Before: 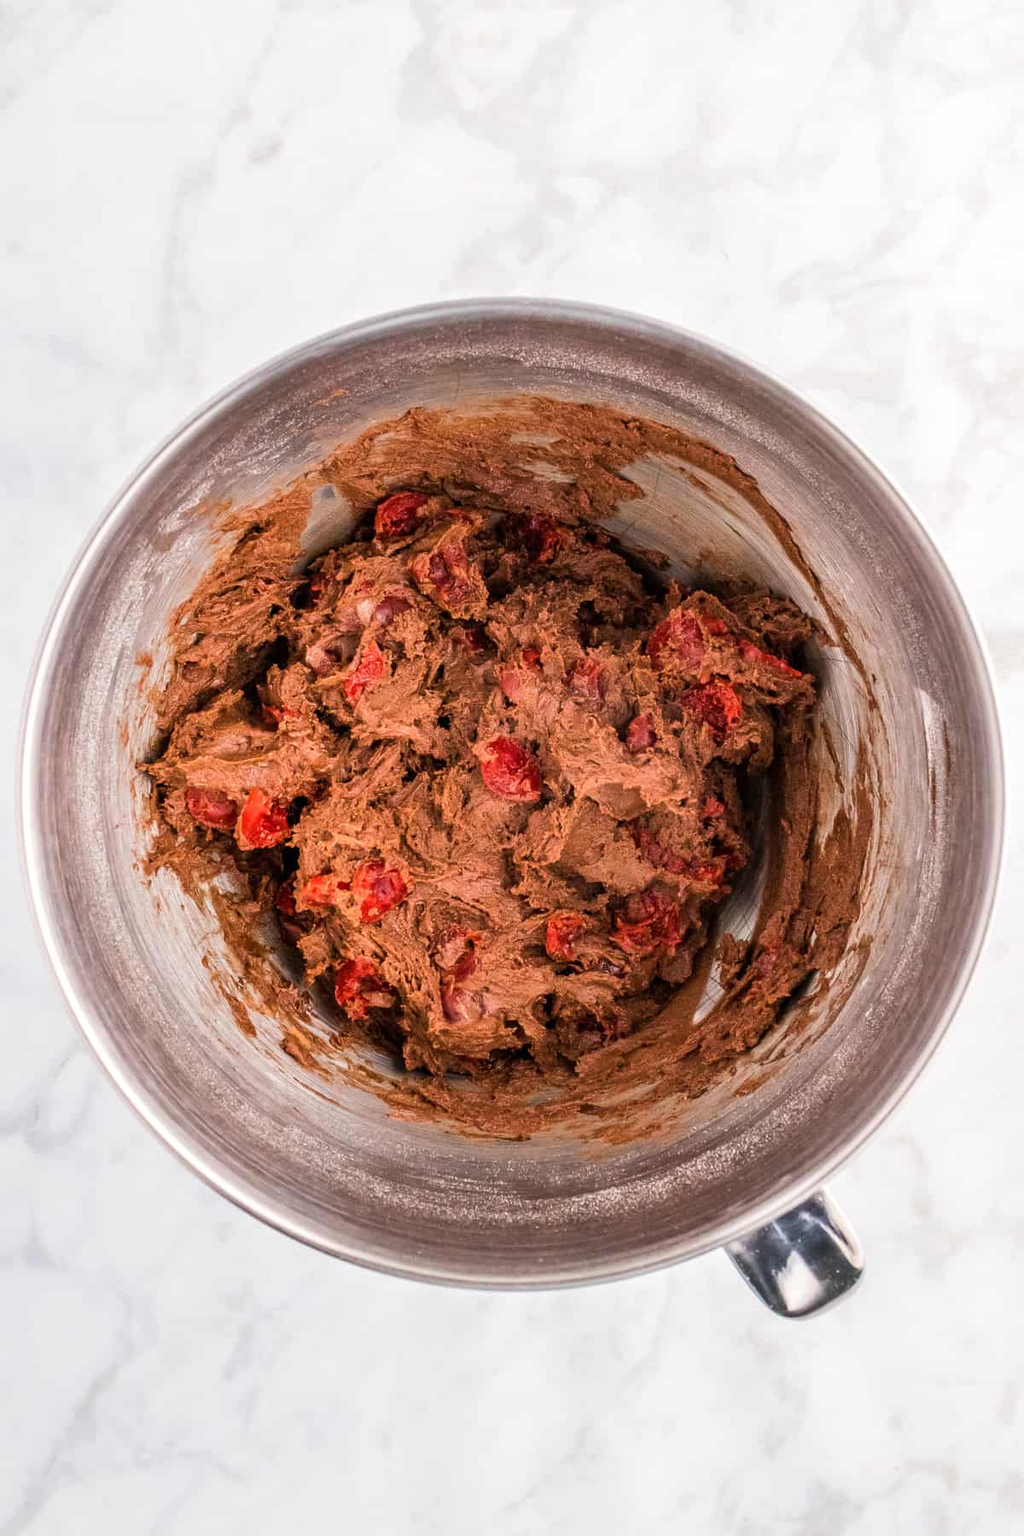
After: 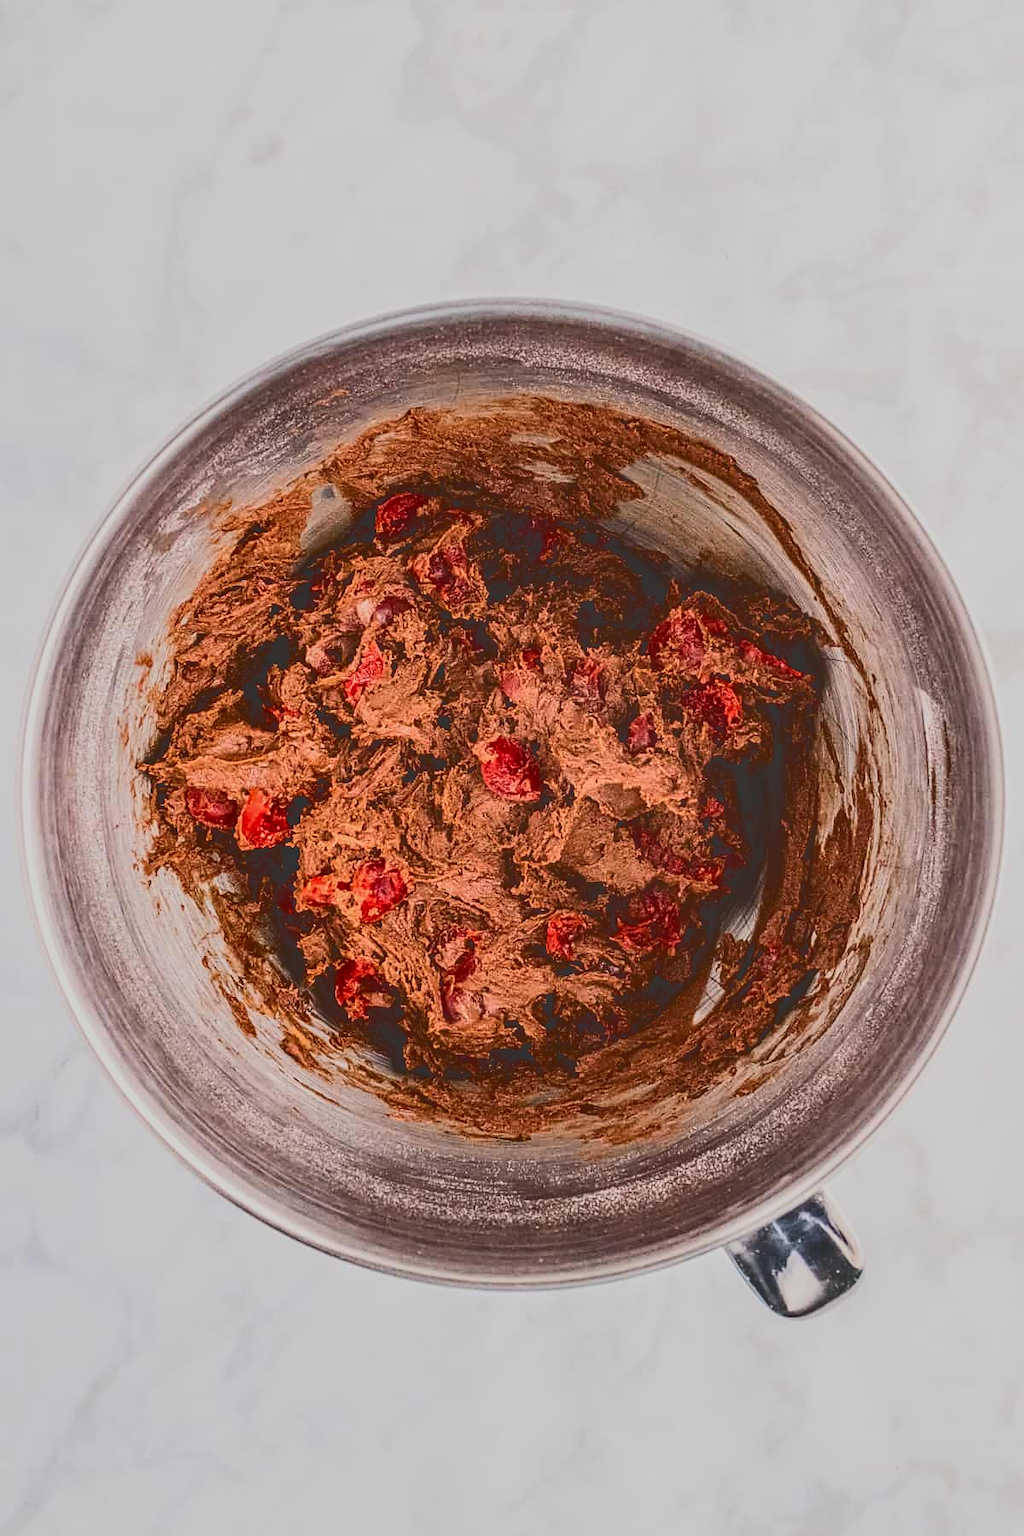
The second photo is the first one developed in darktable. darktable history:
sharpen: on, module defaults
local contrast: on, module defaults
tone curve: curves: ch0 [(0, 0.23) (0.125, 0.207) (0.245, 0.227) (0.736, 0.695) (1, 0.824)], color space Lab, independent channels, preserve colors none
